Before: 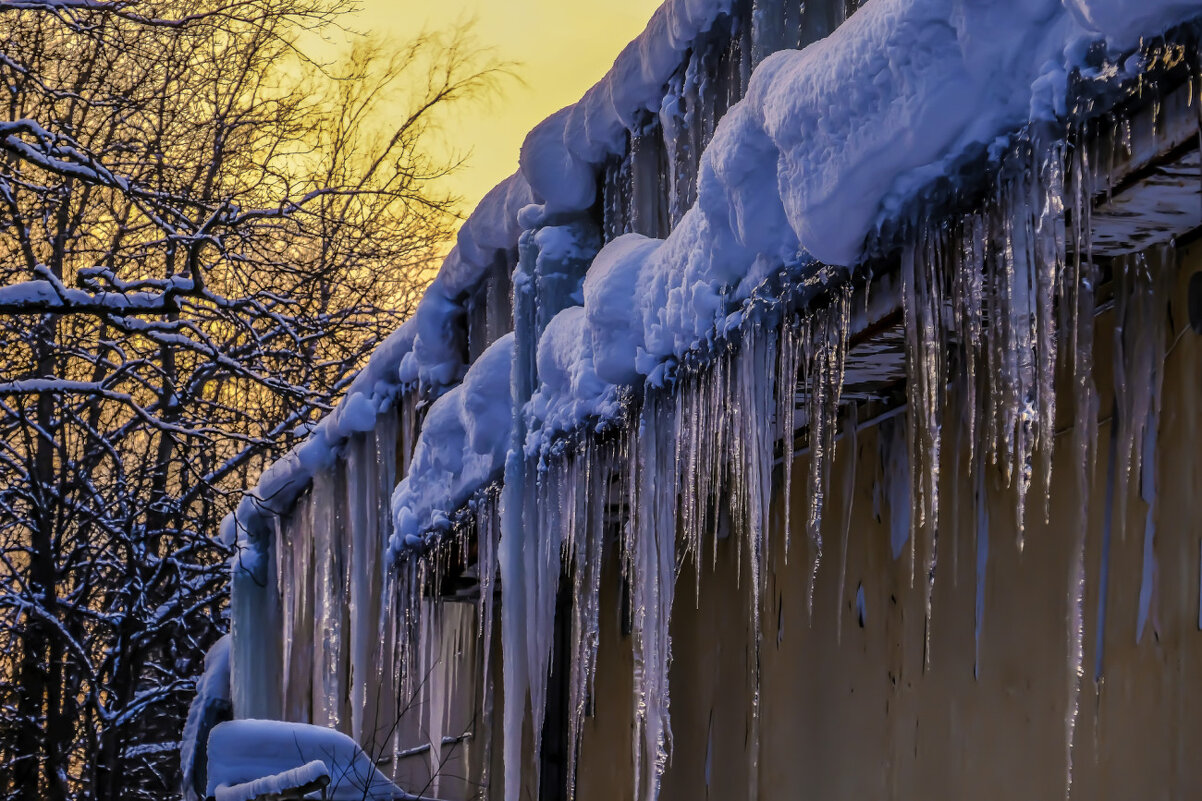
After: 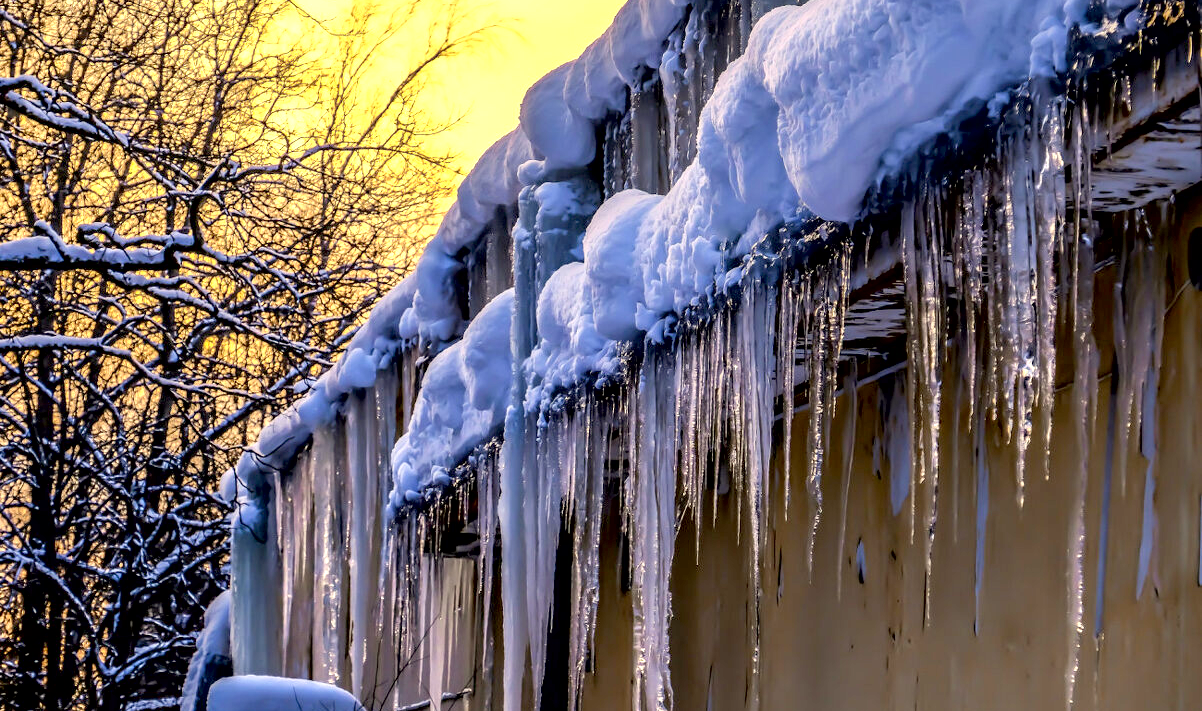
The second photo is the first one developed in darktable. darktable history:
white balance: red 1.029, blue 0.92
contrast brightness saturation: contrast 0.05, brightness 0.06, saturation 0.01
crop and rotate: top 5.609%, bottom 5.609%
exposure: black level correction 0.008, exposure 0.979 EV, compensate highlight preservation false
